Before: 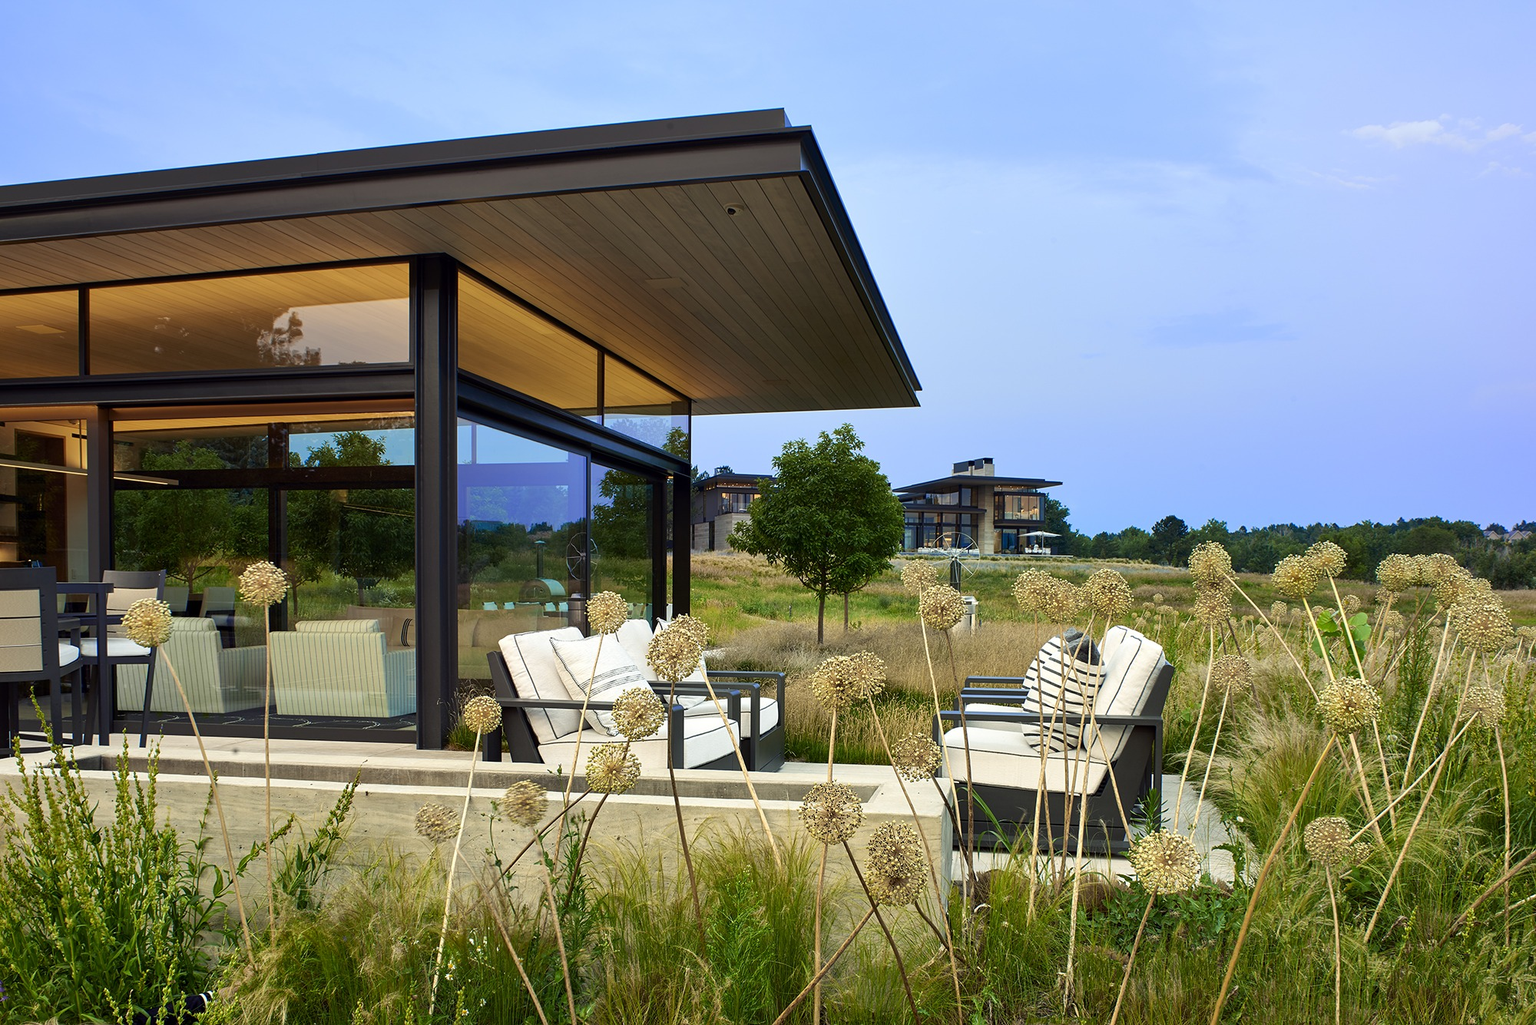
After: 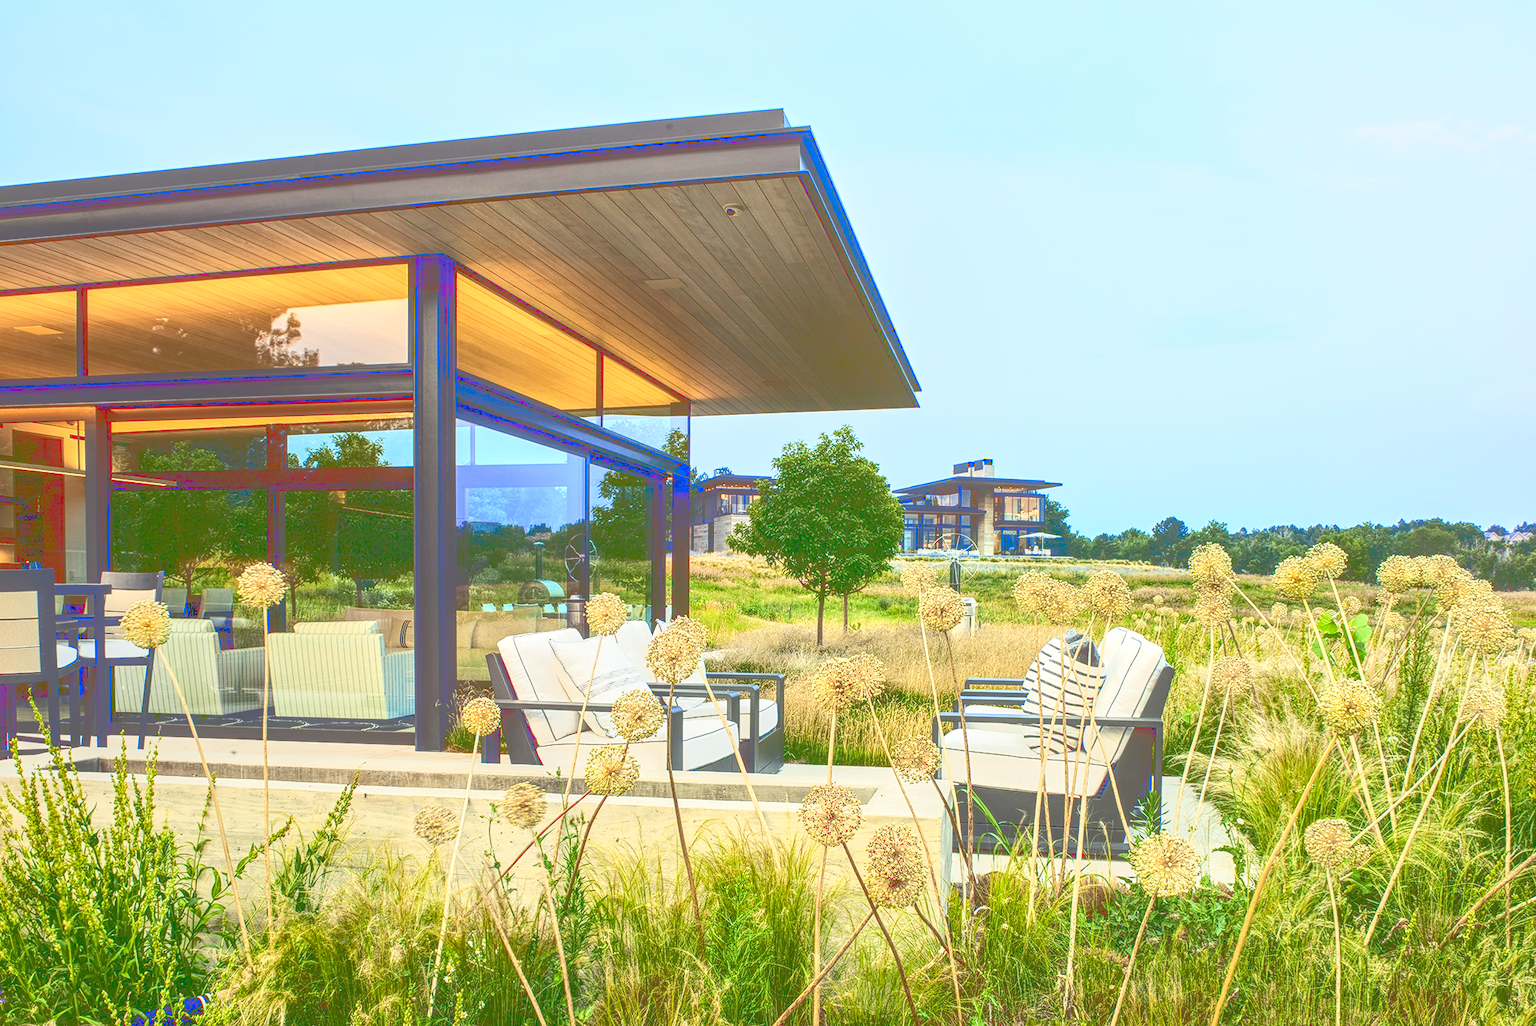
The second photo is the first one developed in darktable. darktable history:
local contrast: highlights 66%, shadows 34%, detail 166%, midtone range 0.2
tone curve: curves: ch0 [(0, 0) (0.003, 0.279) (0.011, 0.287) (0.025, 0.295) (0.044, 0.304) (0.069, 0.316) (0.1, 0.319) (0.136, 0.316) (0.177, 0.32) (0.224, 0.359) (0.277, 0.421) (0.335, 0.511) (0.399, 0.639) (0.468, 0.734) (0.543, 0.827) (0.623, 0.89) (0.709, 0.944) (0.801, 0.965) (0.898, 0.968) (1, 1)], color space Lab, linked channels, preserve colors none
crop and rotate: left 0.169%, bottom 0.008%
